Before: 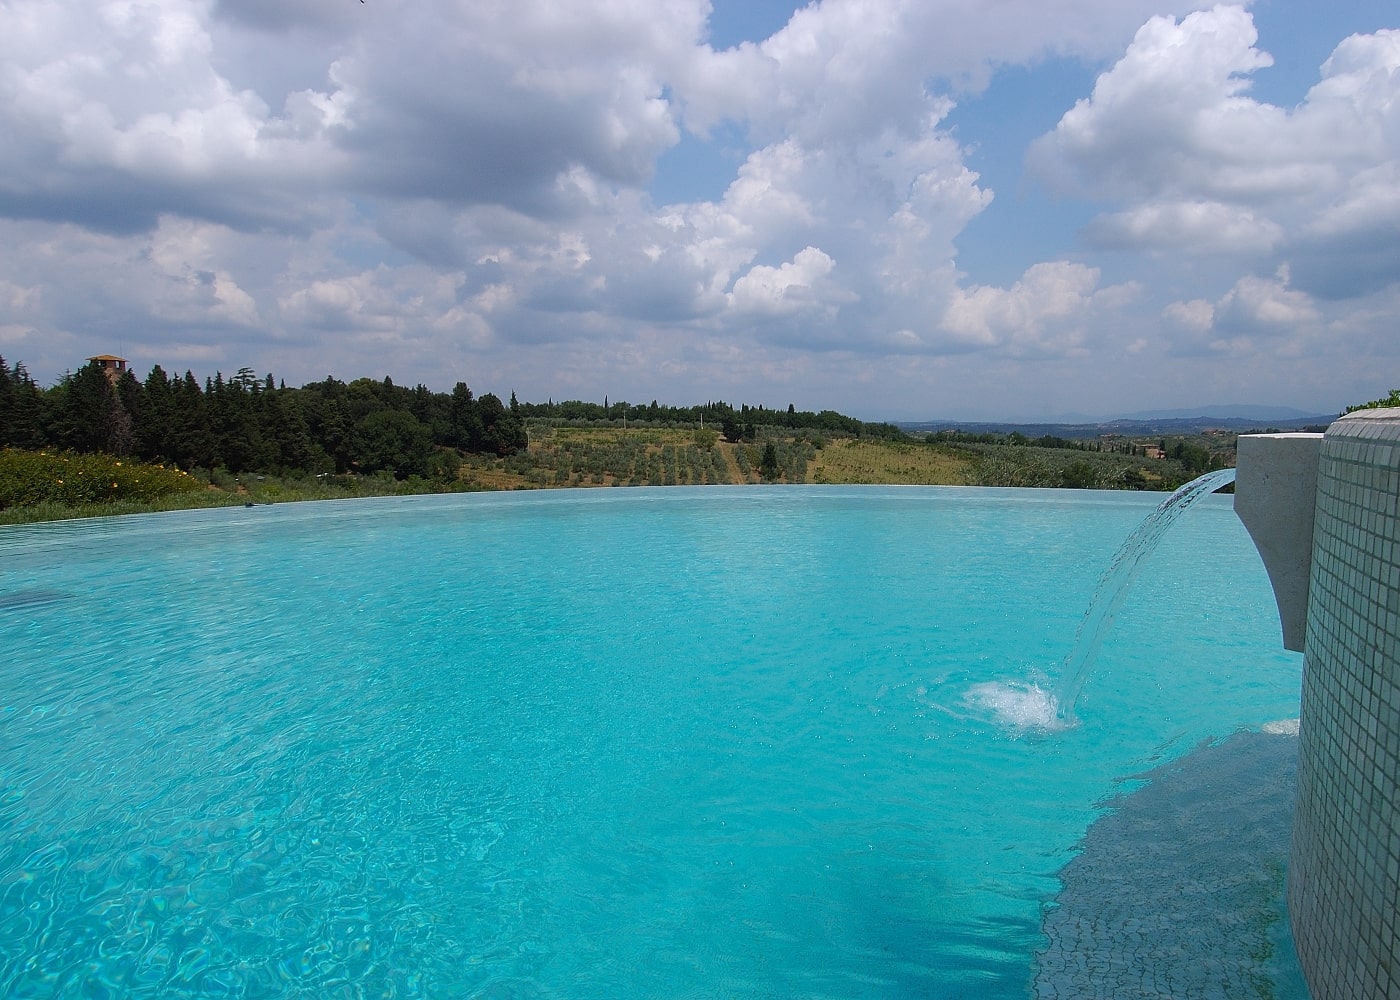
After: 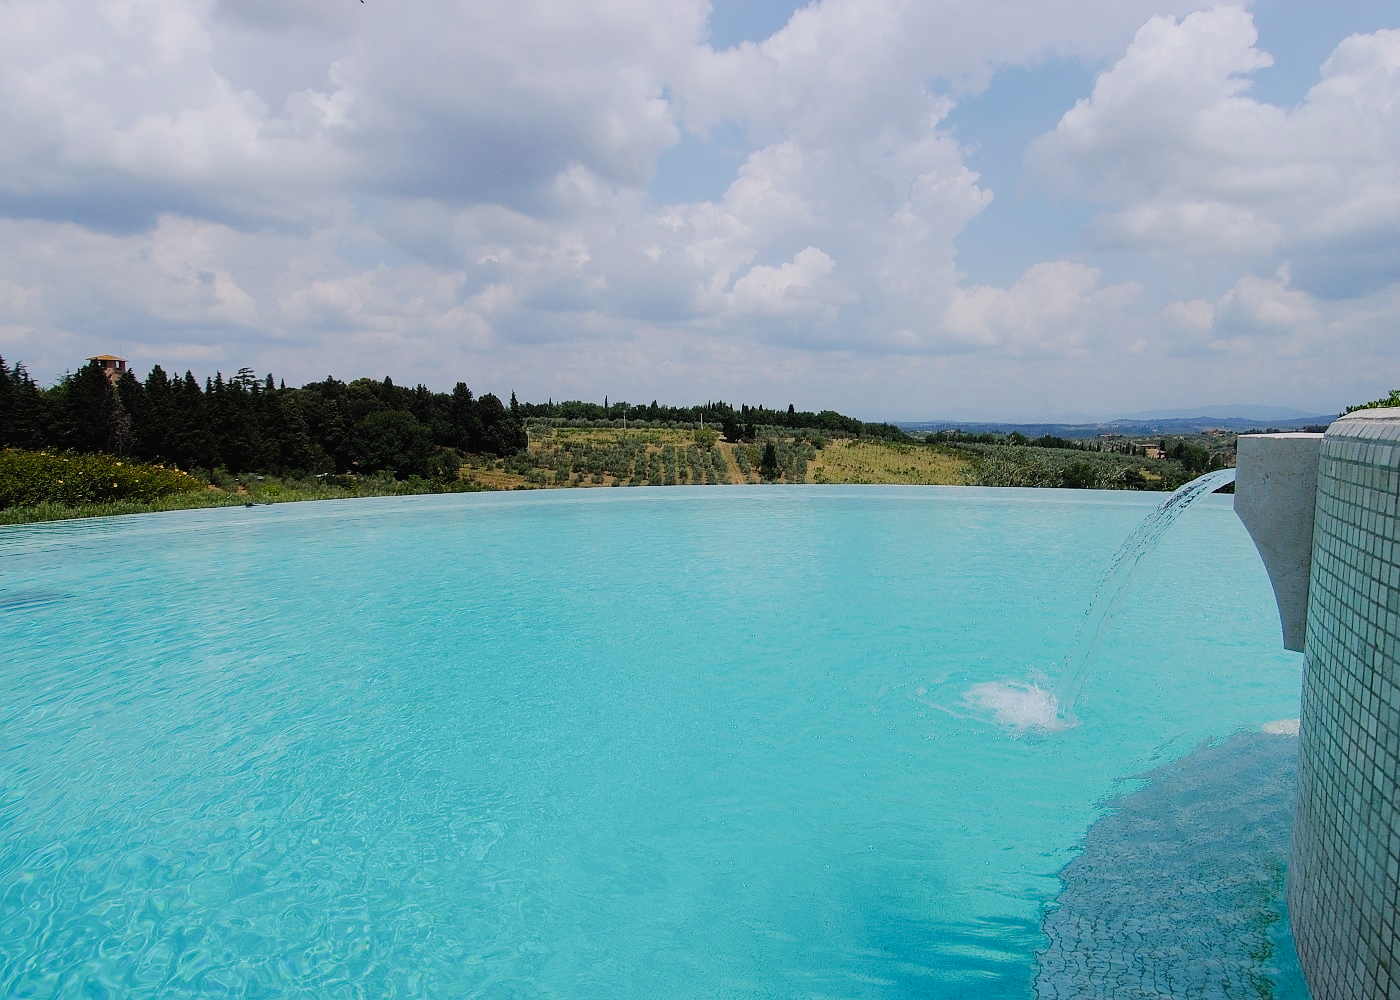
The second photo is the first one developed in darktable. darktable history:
tone curve: curves: ch0 [(0, 0) (0.003, 0.012) (0.011, 0.02) (0.025, 0.032) (0.044, 0.046) (0.069, 0.06) (0.1, 0.09) (0.136, 0.133) (0.177, 0.182) (0.224, 0.247) (0.277, 0.316) (0.335, 0.396) (0.399, 0.48) (0.468, 0.568) (0.543, 0.646) (0.623, 0.717) (0.709, 0.777) (0.801, 0.846) (0.898, 0.912) (1, 1)], preserve colors none
filmic rgb: black relative exposure -7.65 EV, white relative exposure 4.56 EV, hardness 3.61, color science v6 (2022)
levels: levels [0, 0.498, 1]
